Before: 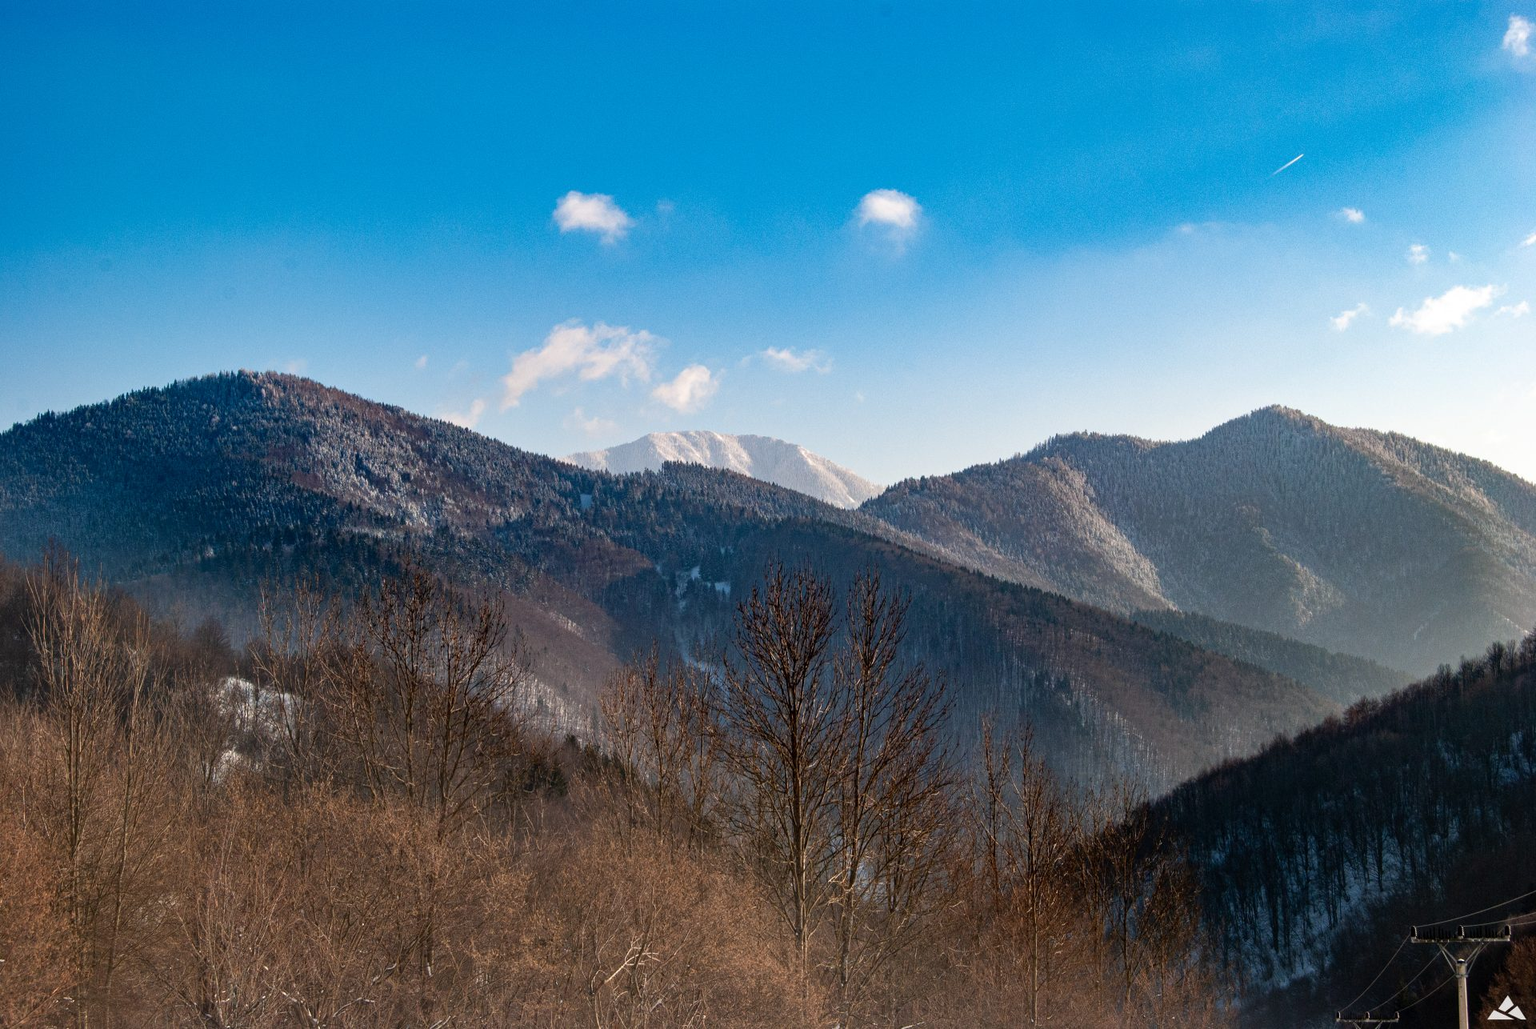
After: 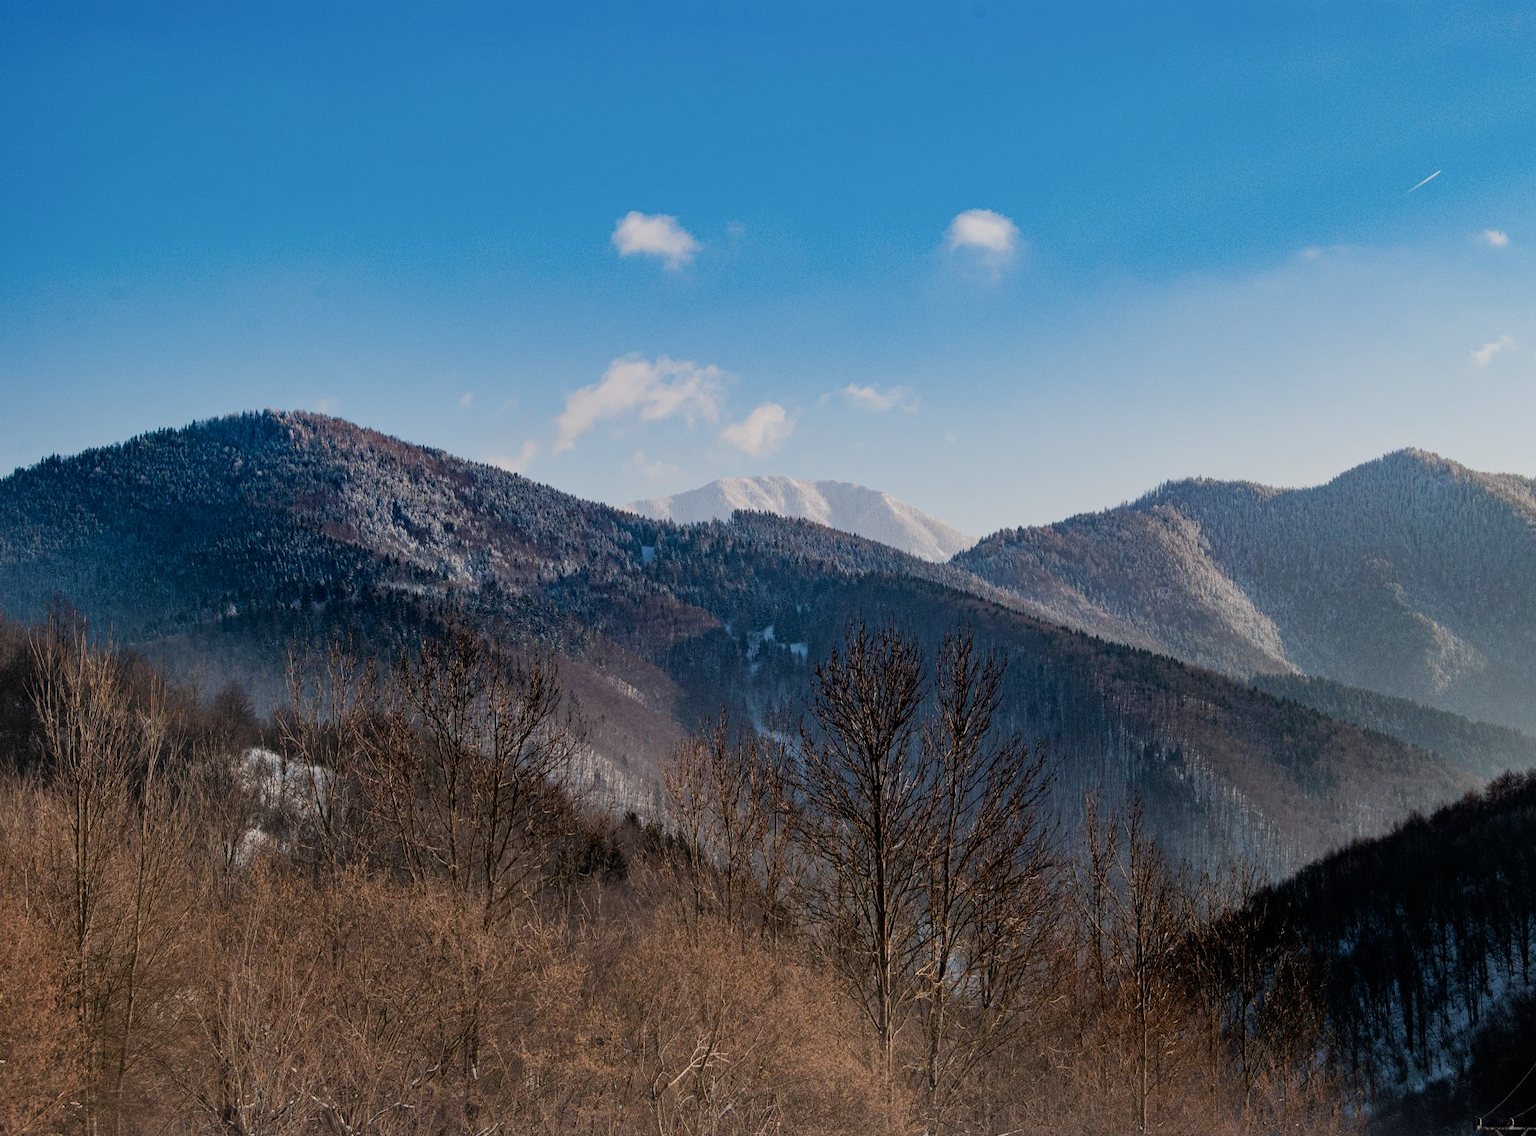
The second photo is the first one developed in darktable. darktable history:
crop: right 9.509%, bottom 0.031%
filmic rgb: black relative exposure -7.32 EV, white relative exposure 5.09 EV, hardness 3.2
white balance: red 0.988, blue 1.017
